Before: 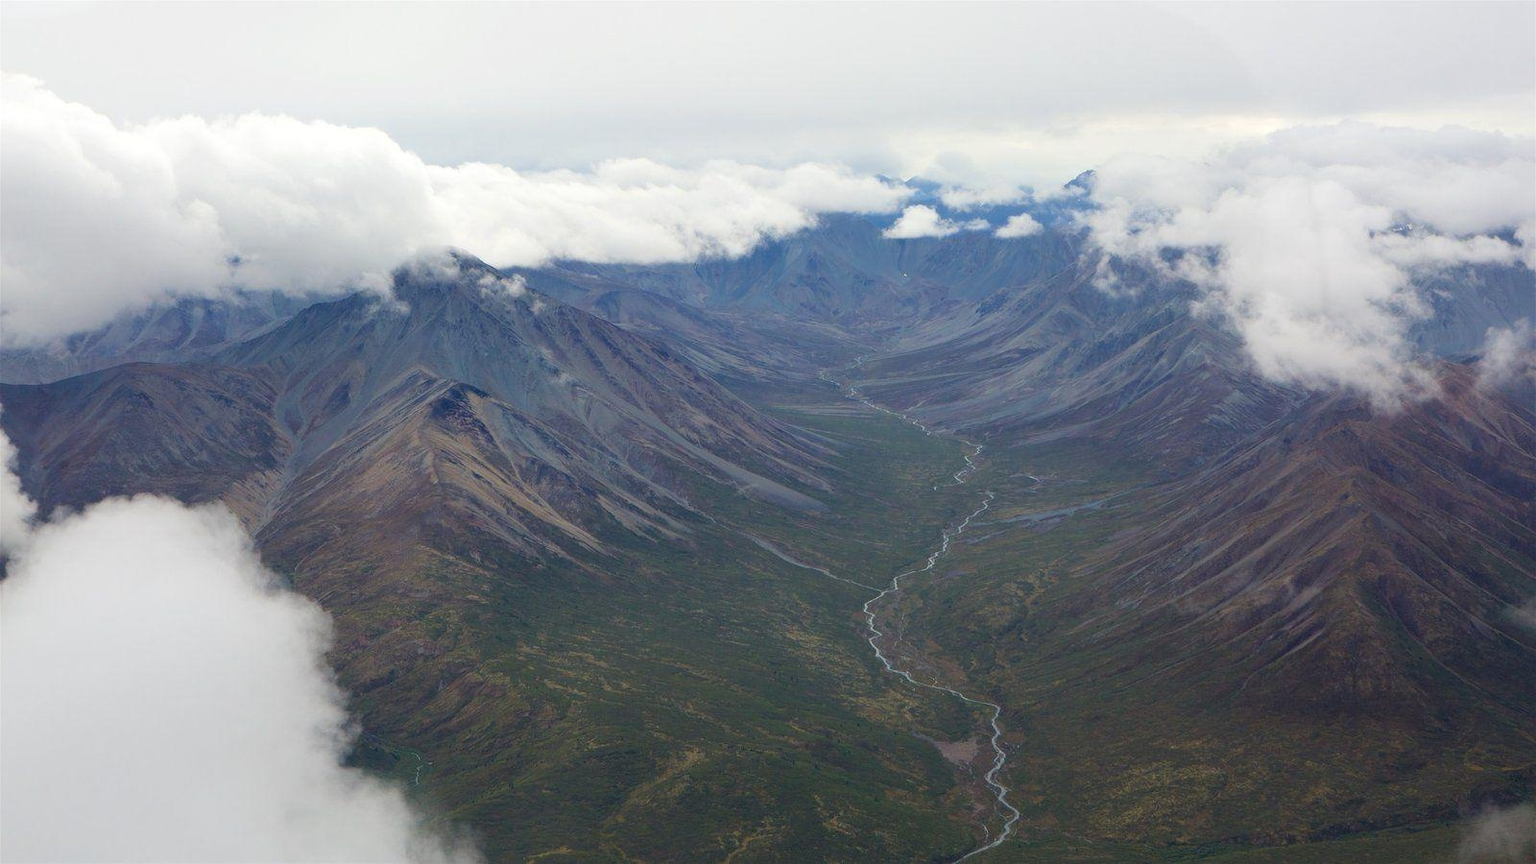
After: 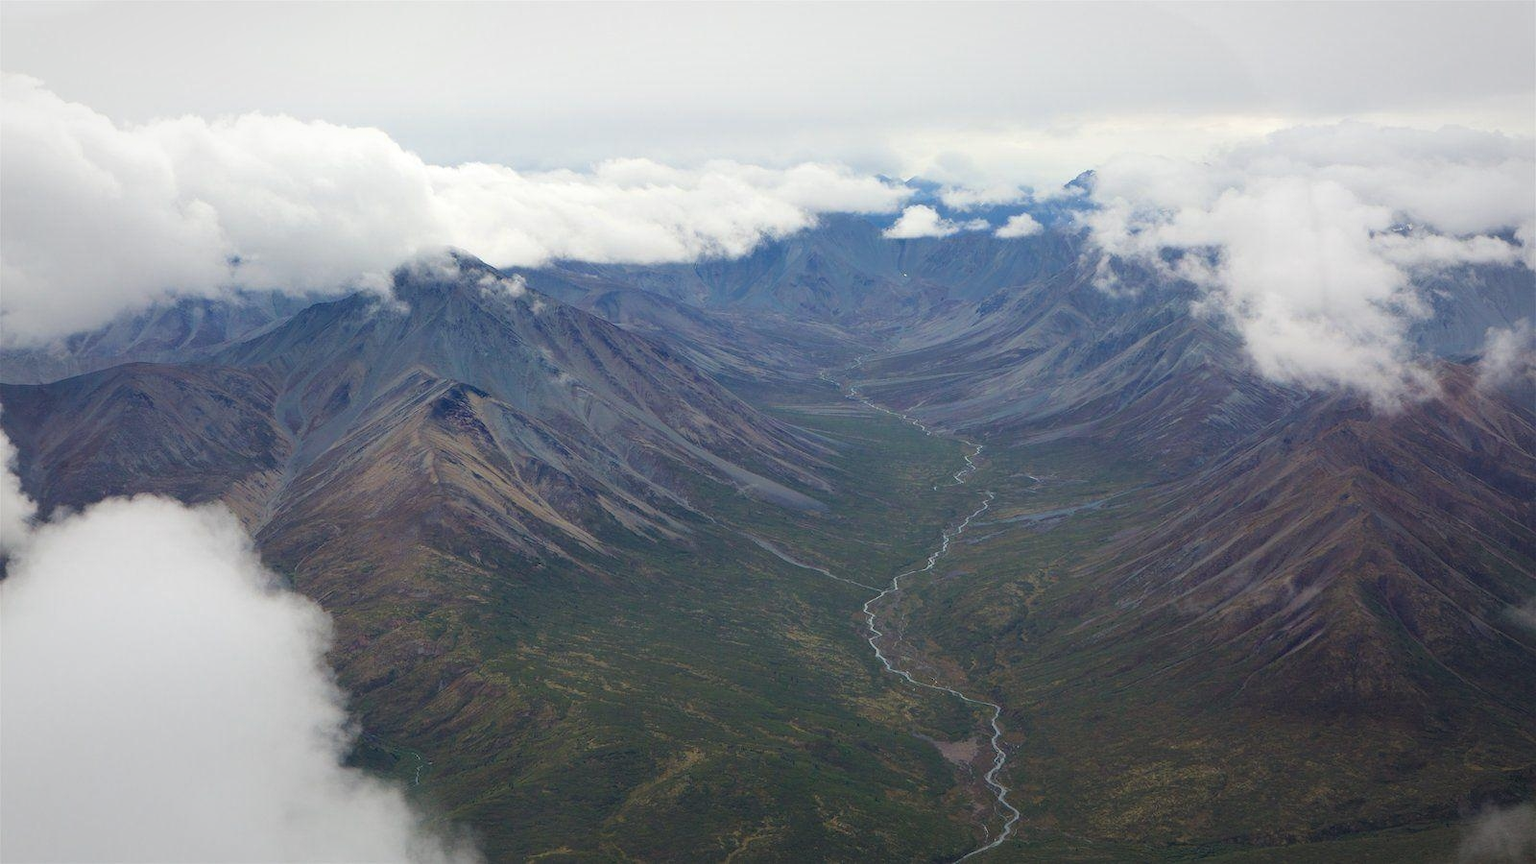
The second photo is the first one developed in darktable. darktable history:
vignetting: brightness -0.177, saturation -0.291, automatic ratio true
color correction: highlights b* 0.03
